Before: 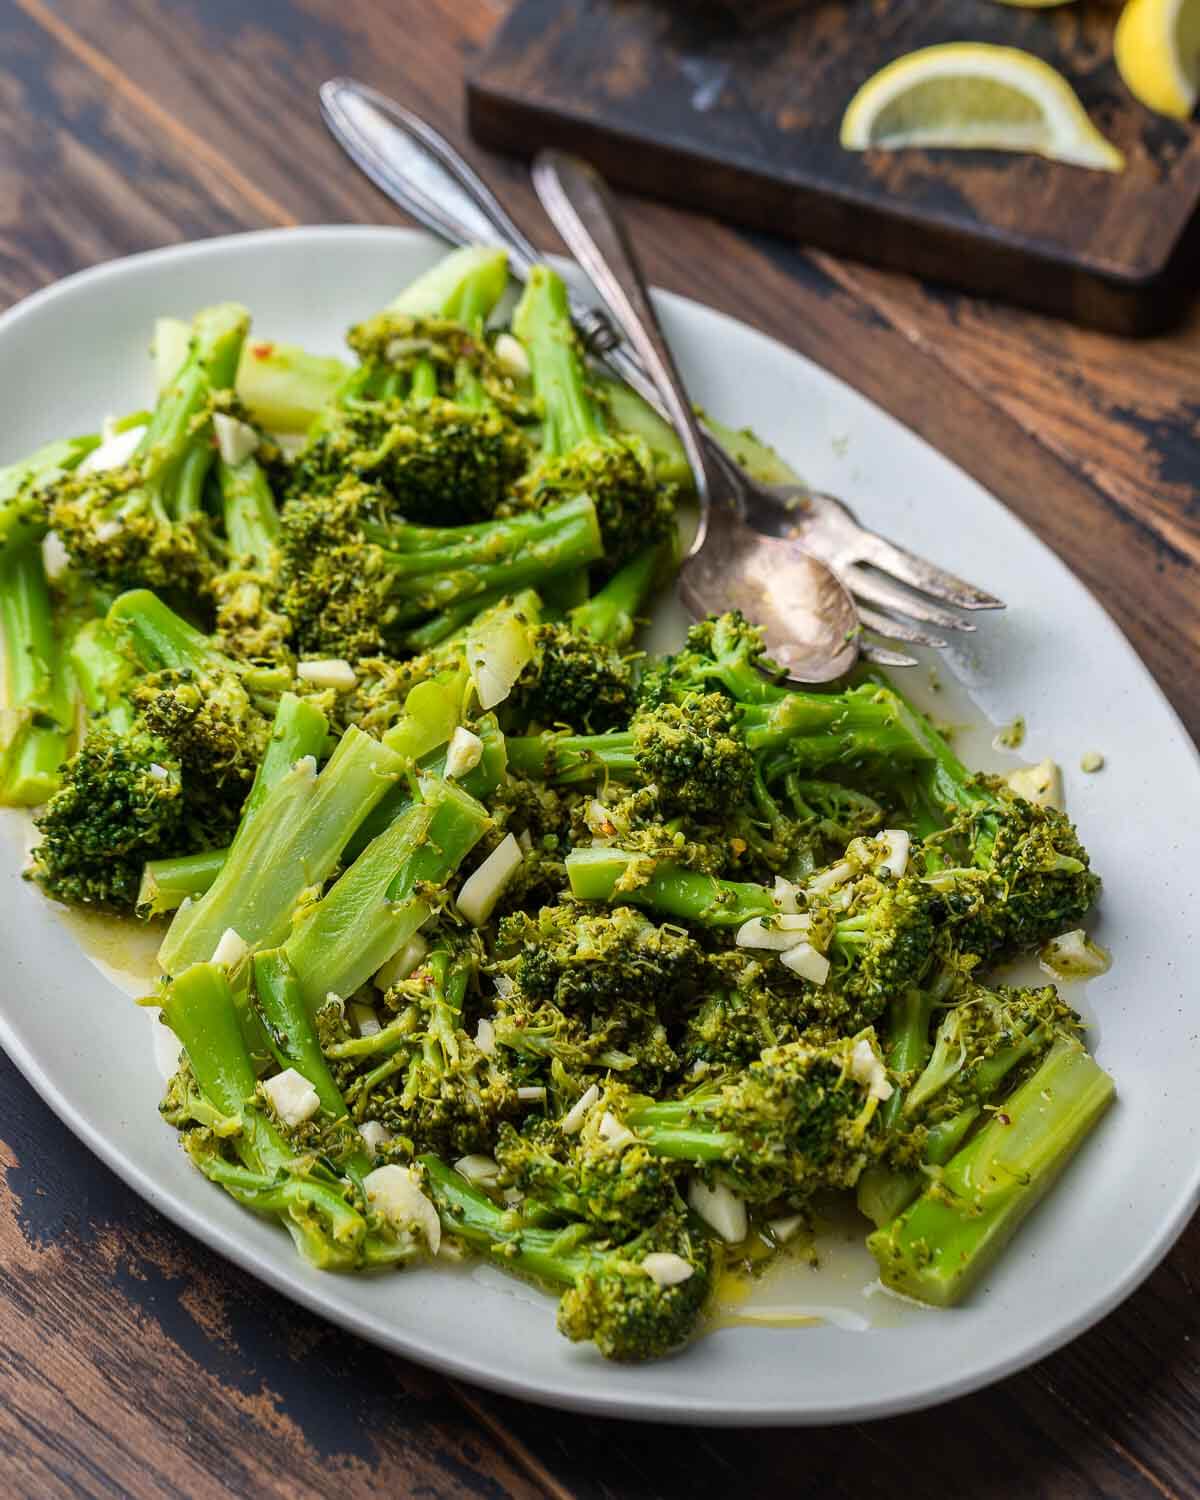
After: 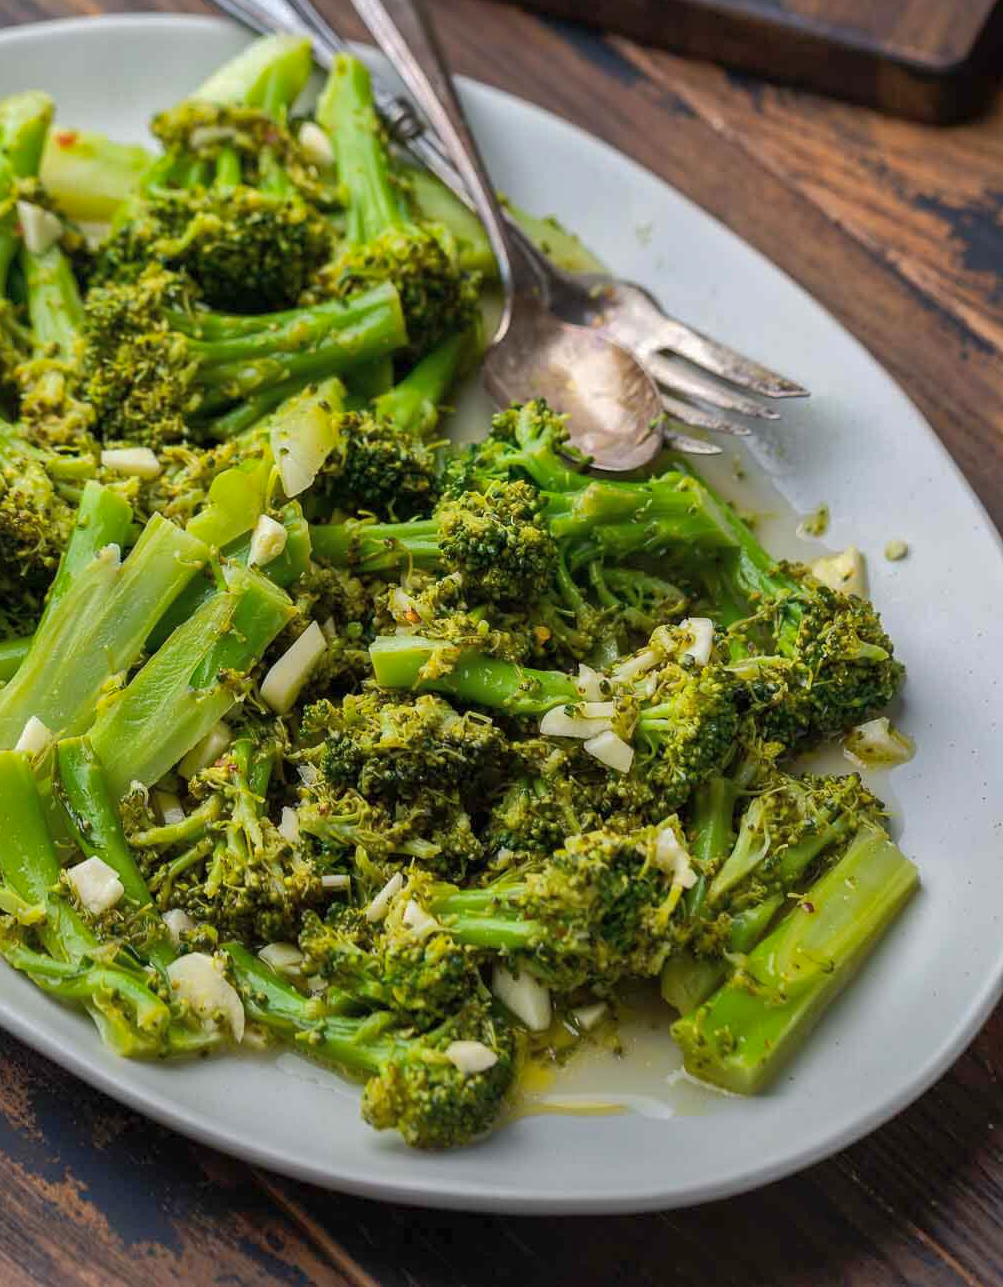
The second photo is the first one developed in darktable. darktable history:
shadows and highlights: shadows color adjustment 97.67%
crop: left 16.394%, top 14.137%
